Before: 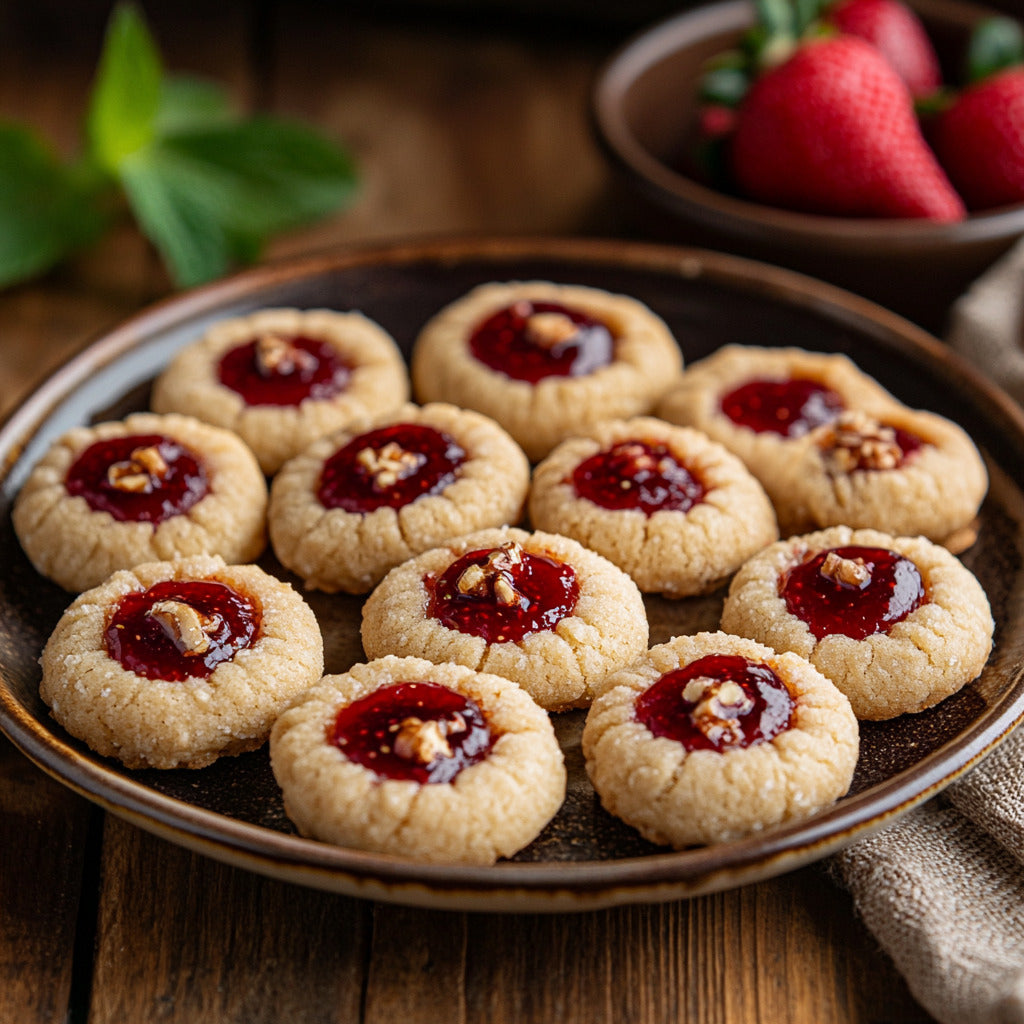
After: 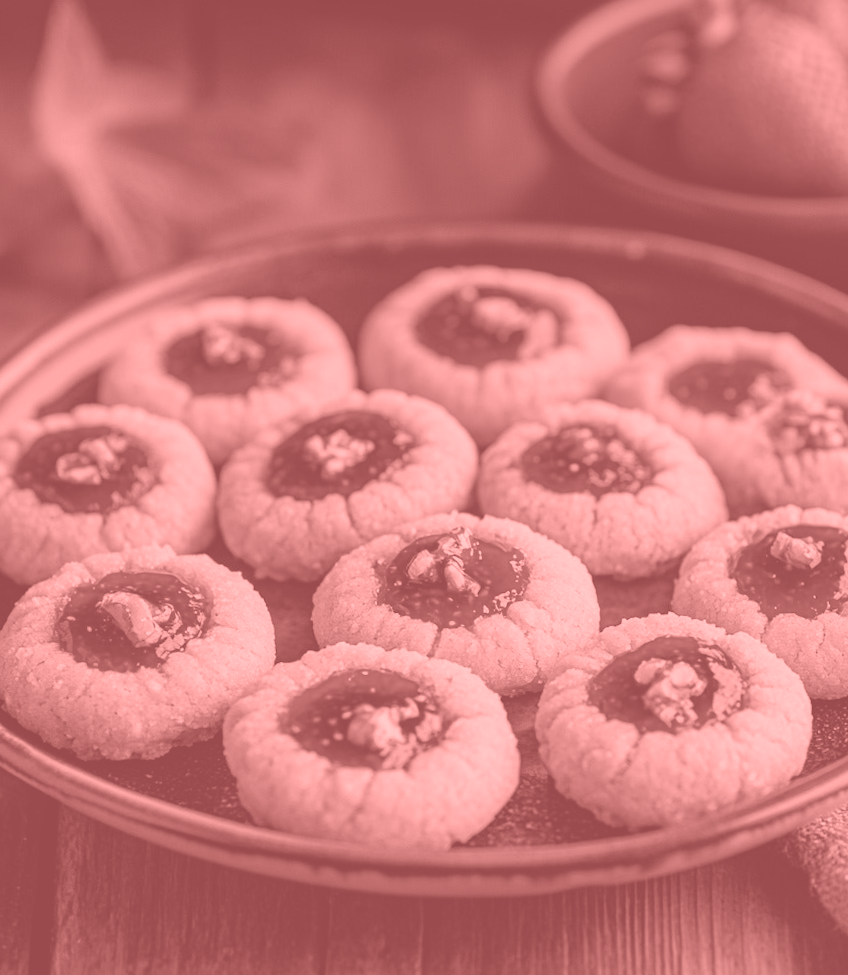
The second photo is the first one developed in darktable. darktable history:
colorize: saturation 51%, source mix 50.67%, lightness 50.67%
color balance: lift [1, 0.998, 1.001, 1.002], gamma [1, 1.02, 1, 0.98], gain [1, 1.02, 1.003, 0.98]
crop and rotate: angle 1°, left 4.281%, top 0.642%, right 11.383%, bottom 2.486%
color zones: curves: ch2 [(0, 0.5) (0.084, 0.497) (0.323, 0.335) (0.4, 0.497) (1, 0.5)], process mode strong
